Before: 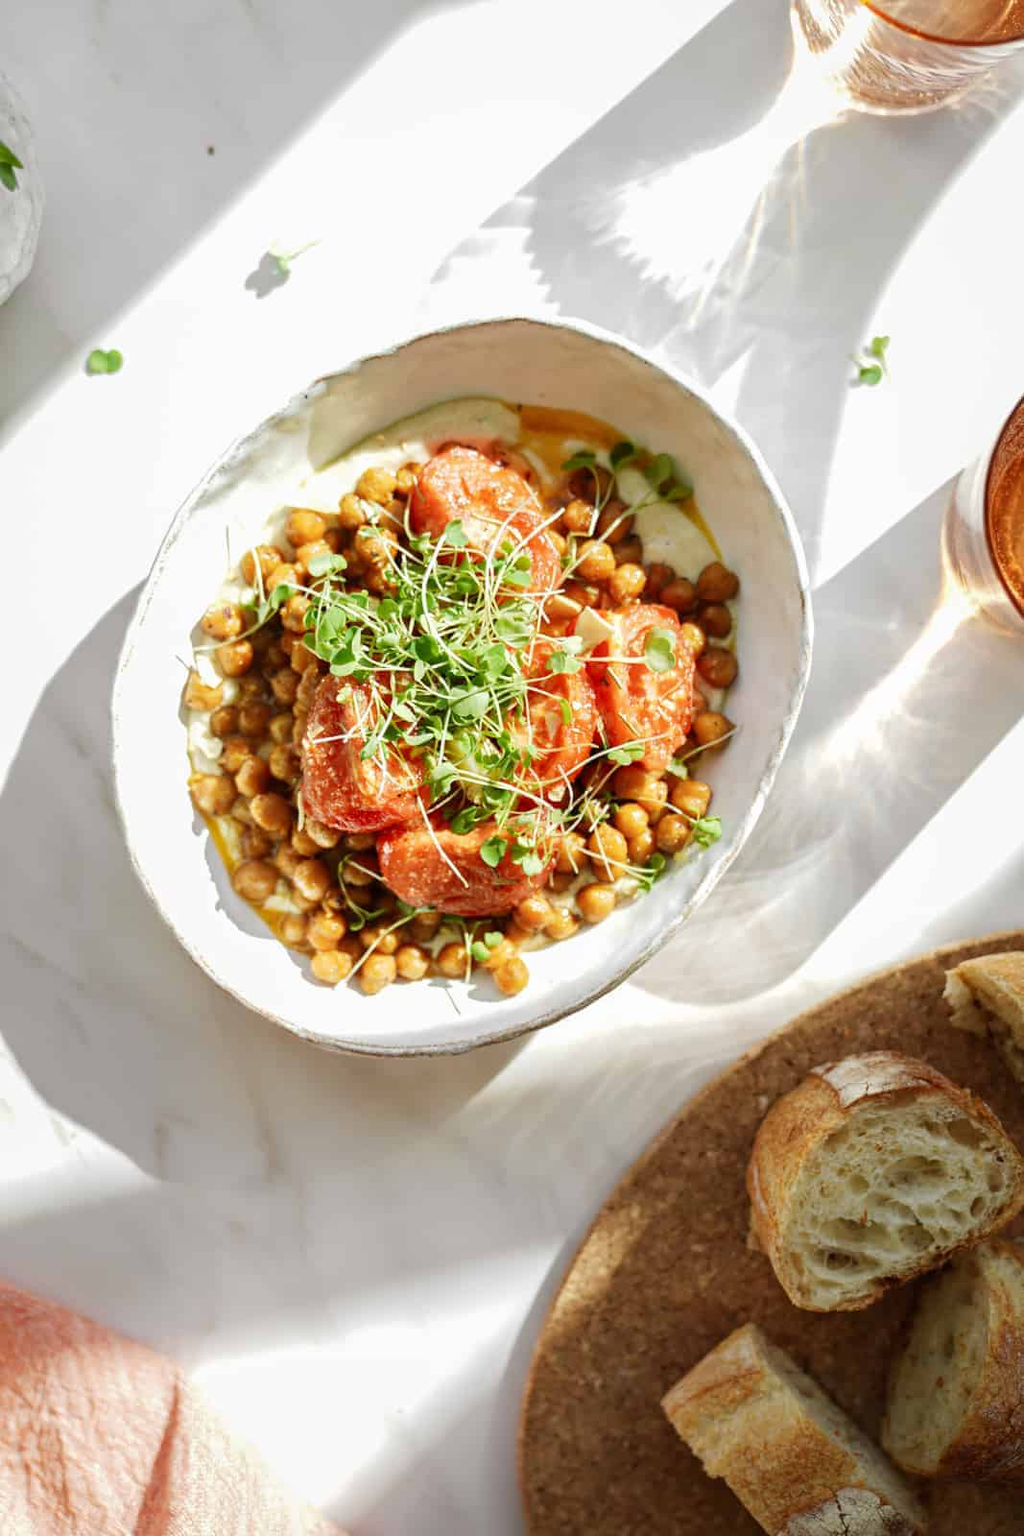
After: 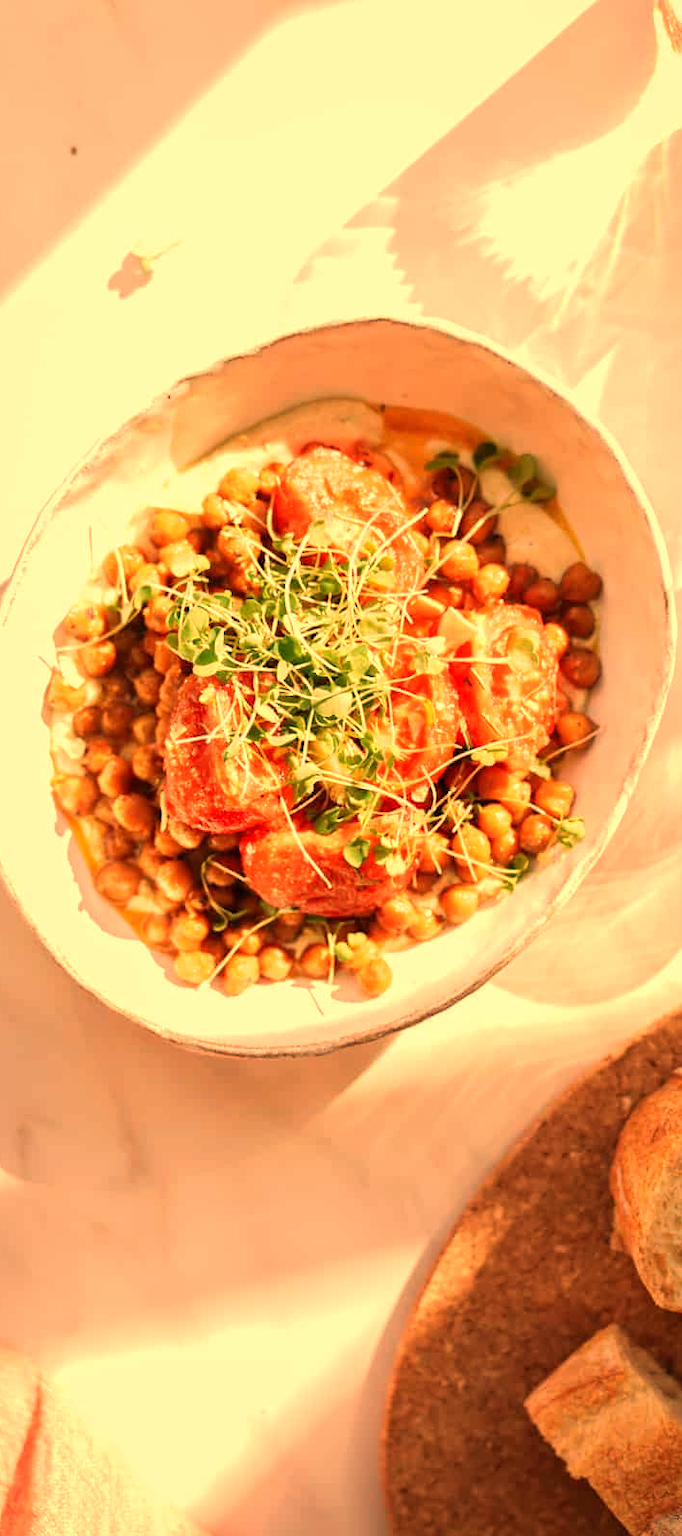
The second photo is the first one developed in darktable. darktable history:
crop and rotate: left 13.409%, right 19.924%
white balance: red 1.467, blue 0.684
